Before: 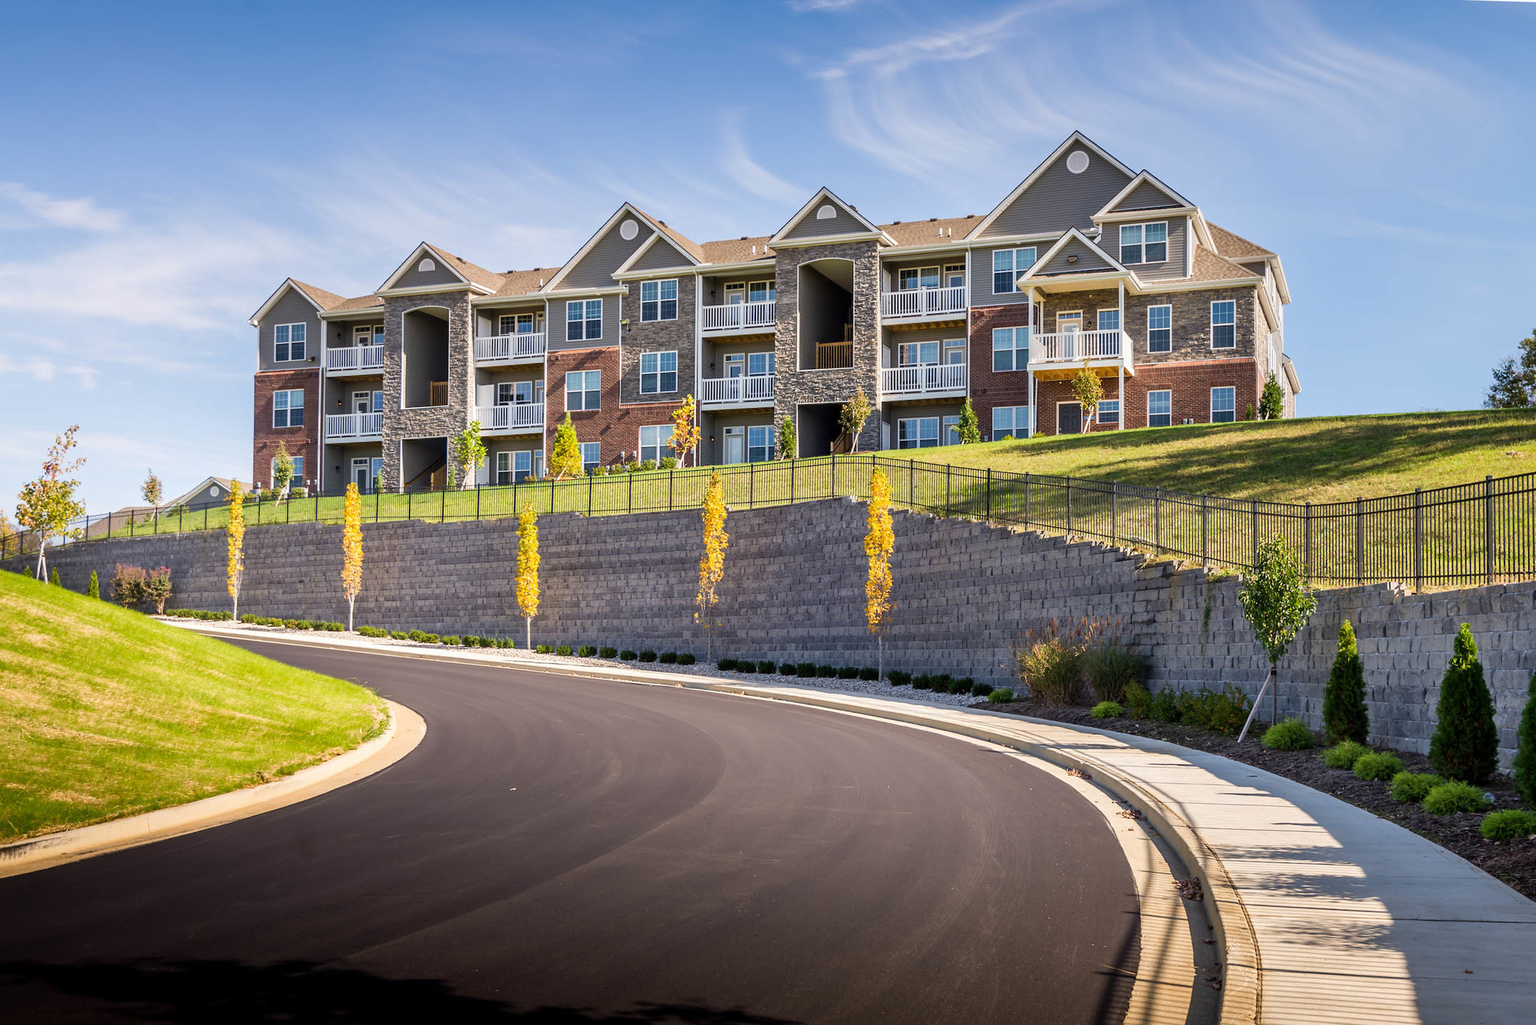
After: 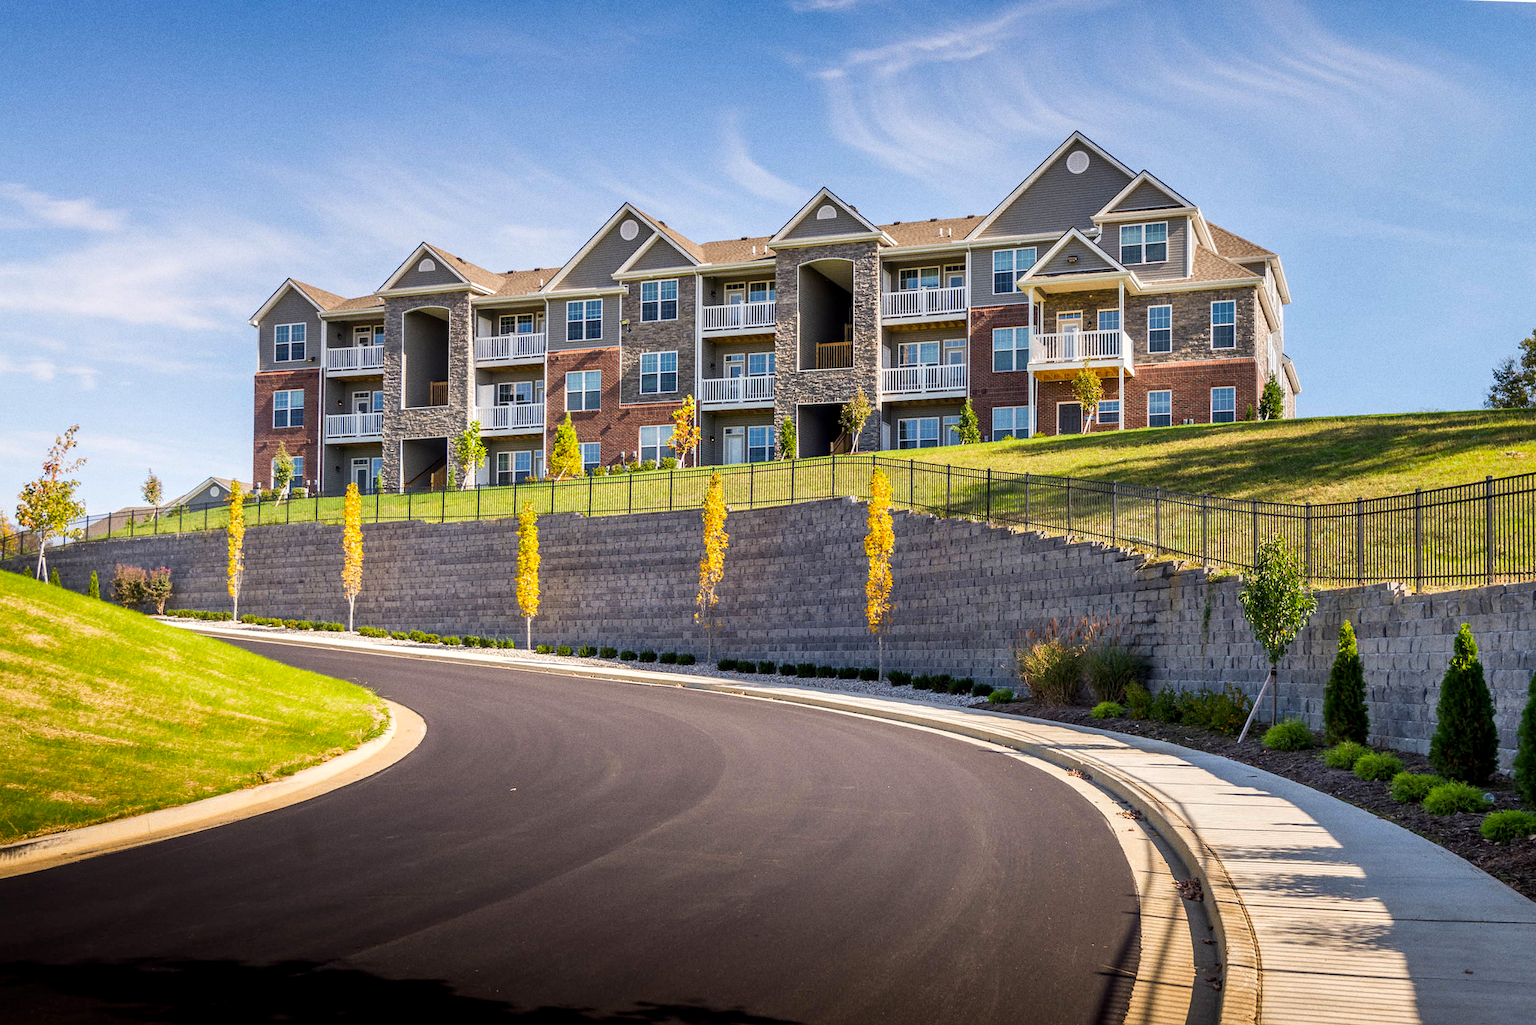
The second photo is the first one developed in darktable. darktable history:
grain: on, module defaults
color balance: output saturation 110%
local contrast: highlights 100%, shadows 100%, detail 120%, midtone range 0.2
